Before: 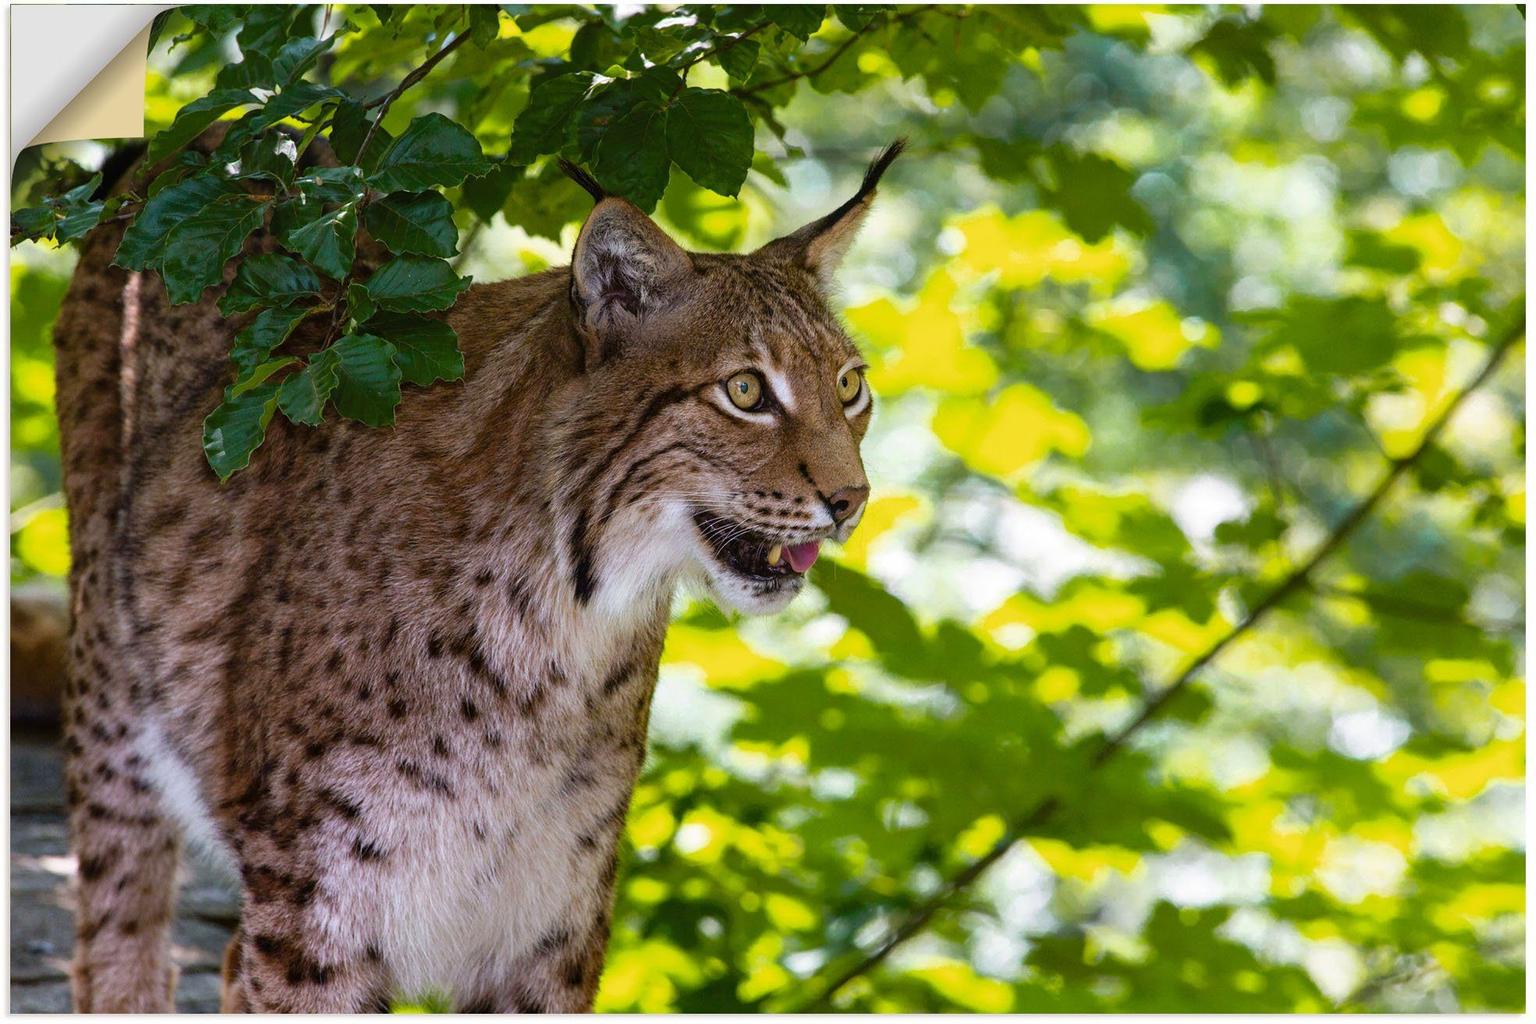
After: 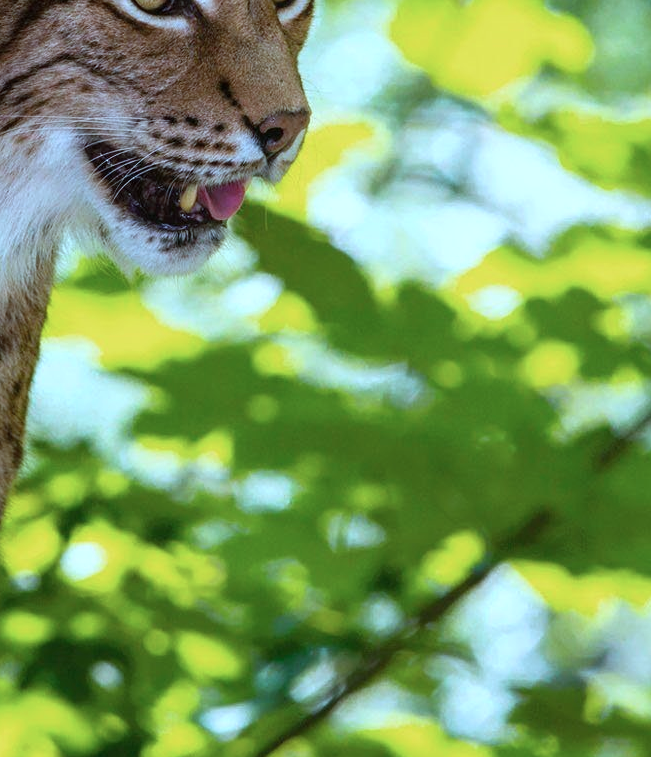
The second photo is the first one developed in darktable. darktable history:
crop: left 40.878%, top 39.176%, right 25.993%, bottom 3.081%
color correction: highlights a* -10.69, highlights b* -19.19
